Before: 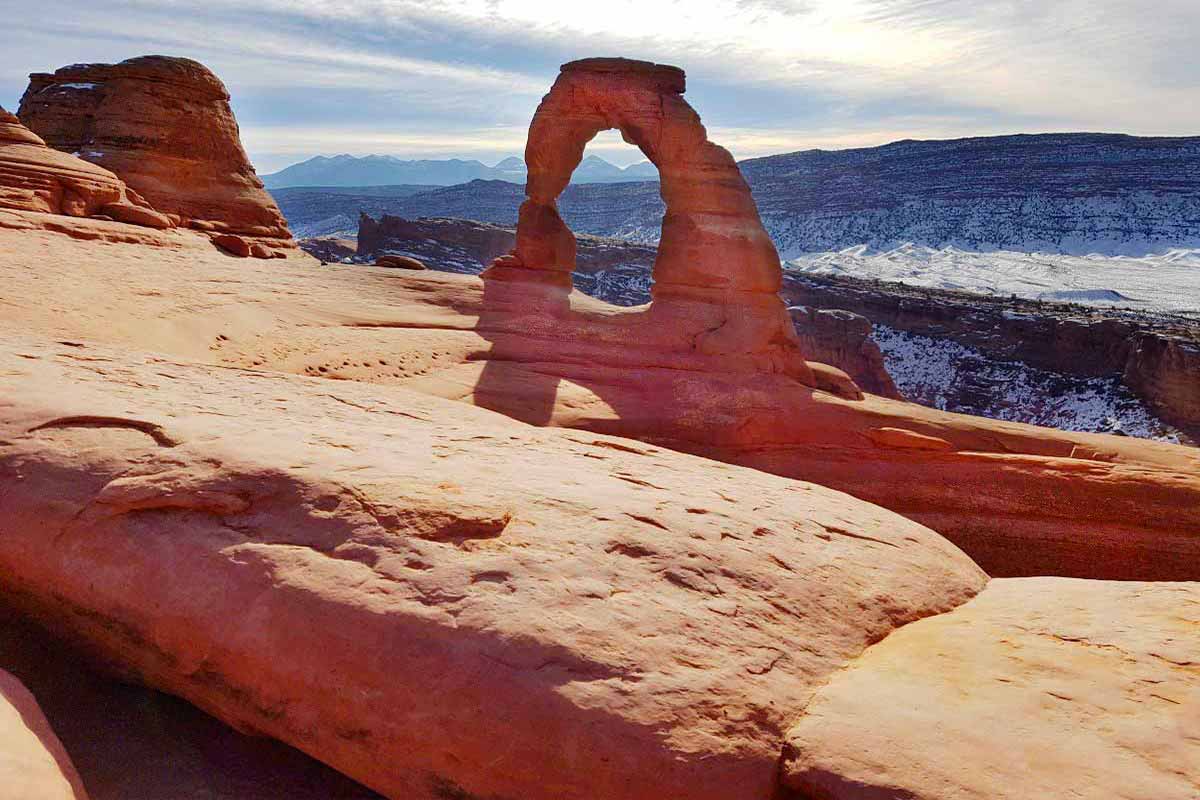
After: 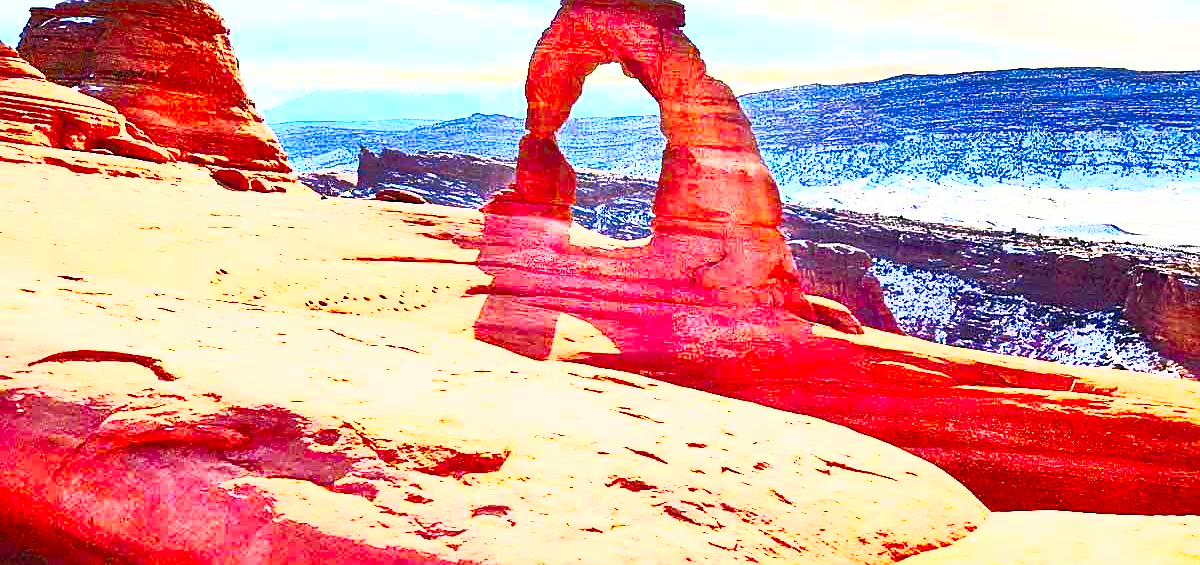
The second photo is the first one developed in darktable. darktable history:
base curve: curves: ch0 [(0, 0) (0.158, 0.273) (0.879, 0.895) (1, 1)], preserve colors none
crop and rotate: top 8.293%, bottom 20.996%
contrast equalizer: octaves 7, y [[0.6 ×6], [0.55 ×6], [0 ×6], [0 ×6], [0 ×6]], mix 0.15
contrast brightness saturation: contrast 1, brightness 1, saturation 1
sharpen: on, module defaults
